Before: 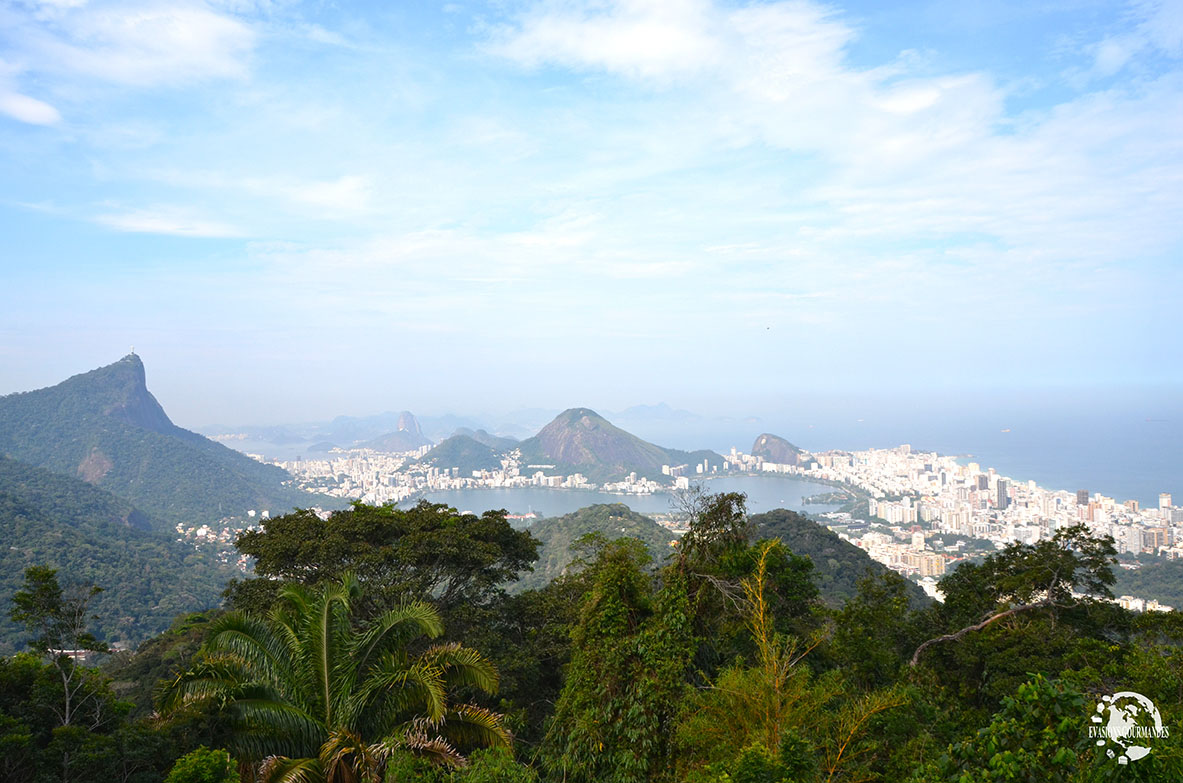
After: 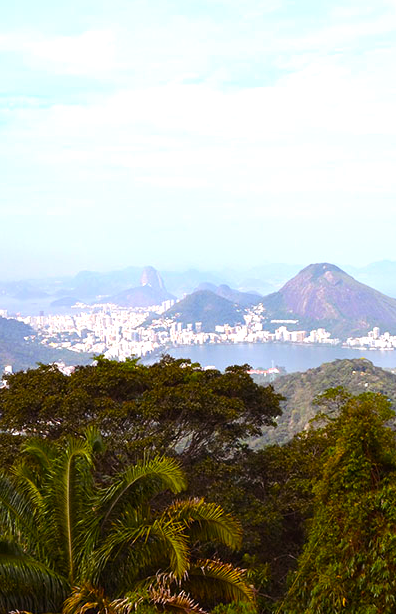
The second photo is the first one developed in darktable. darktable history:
color balance rgb: perceptual saturation grading › global saturation 40%, global vibrance 15%
tone equalizer: -8 EV -0.417 EV, -7 EV -0.389 EV, -6 EV -0.333 EV, -5 EV -0.222 EV, -3 EV 0.222 EV, -2 EV 0.333 EV, -1 EV 0.389 EV, +0 EV 0.417 EV, edges refinement/feathering 500, mask exposure compensation -1.57 EV, preserve details no
rgb levels: mode RGB, independent channels, levels [[0, 0.474, 1], [0, 0.5, 1], [0, 0.5, 1]]
white balance: red 1.004, blue 1.024
crop and rotate: left 21.77%, top 18.528%, right 44.676%, bottom 2.997%
